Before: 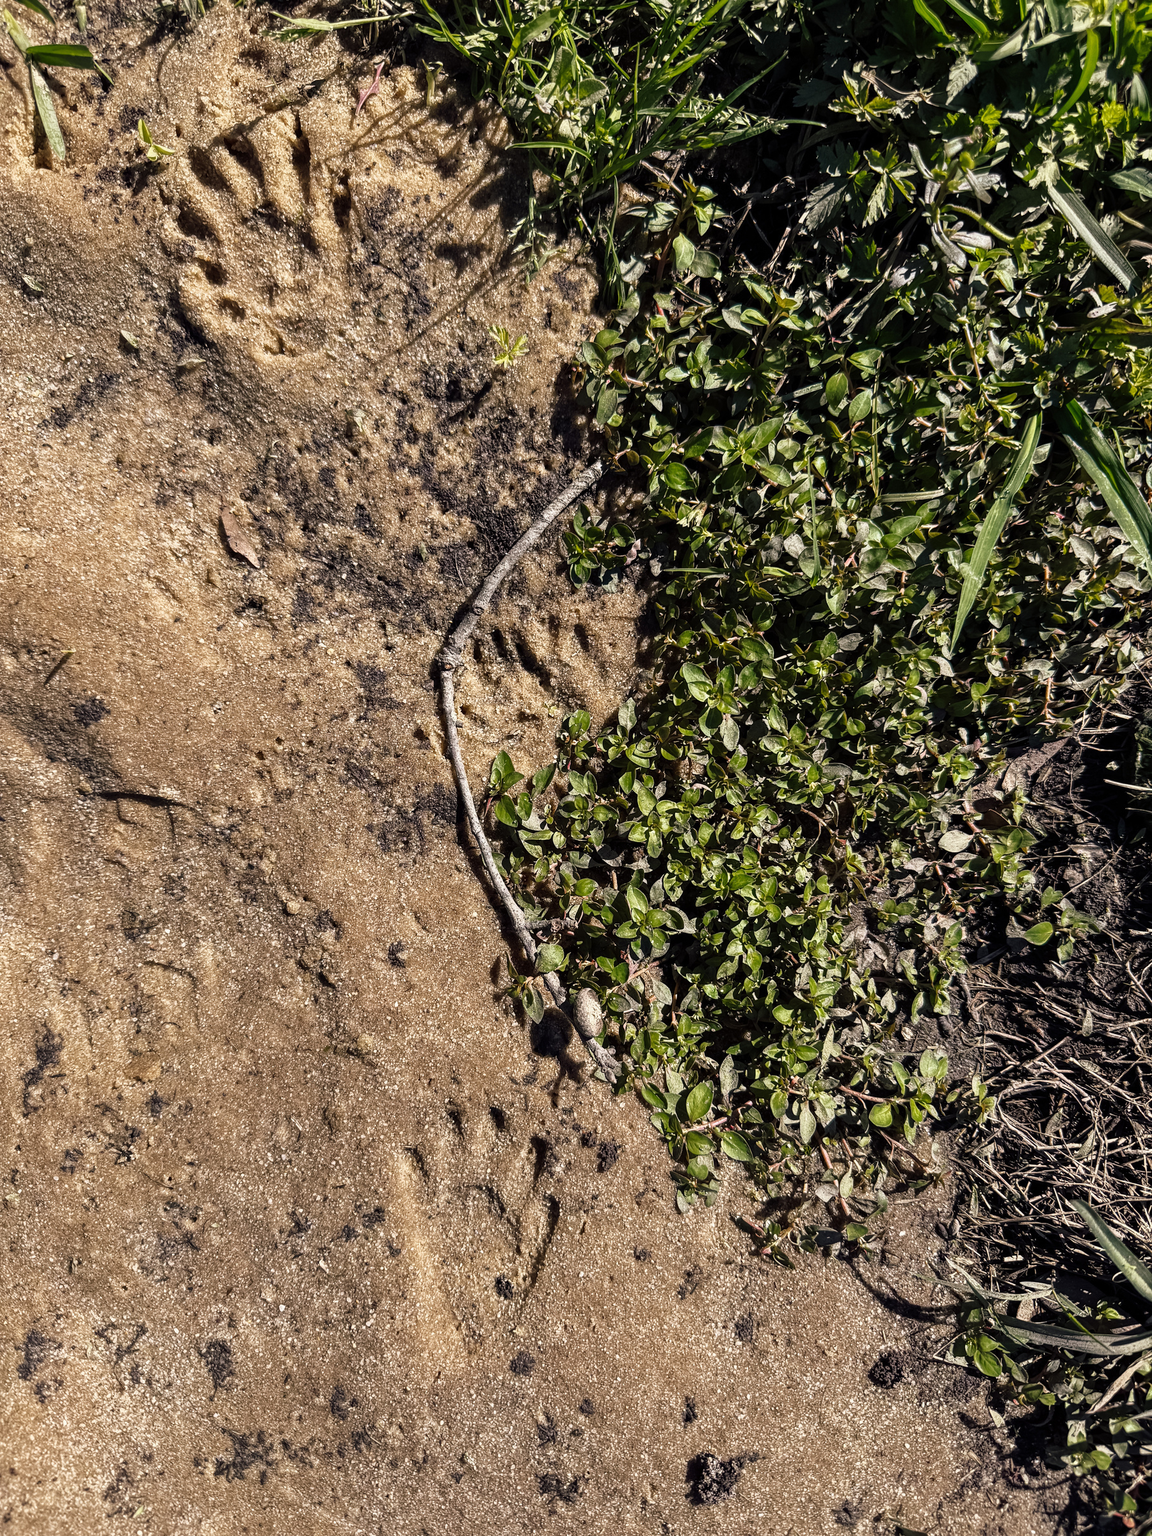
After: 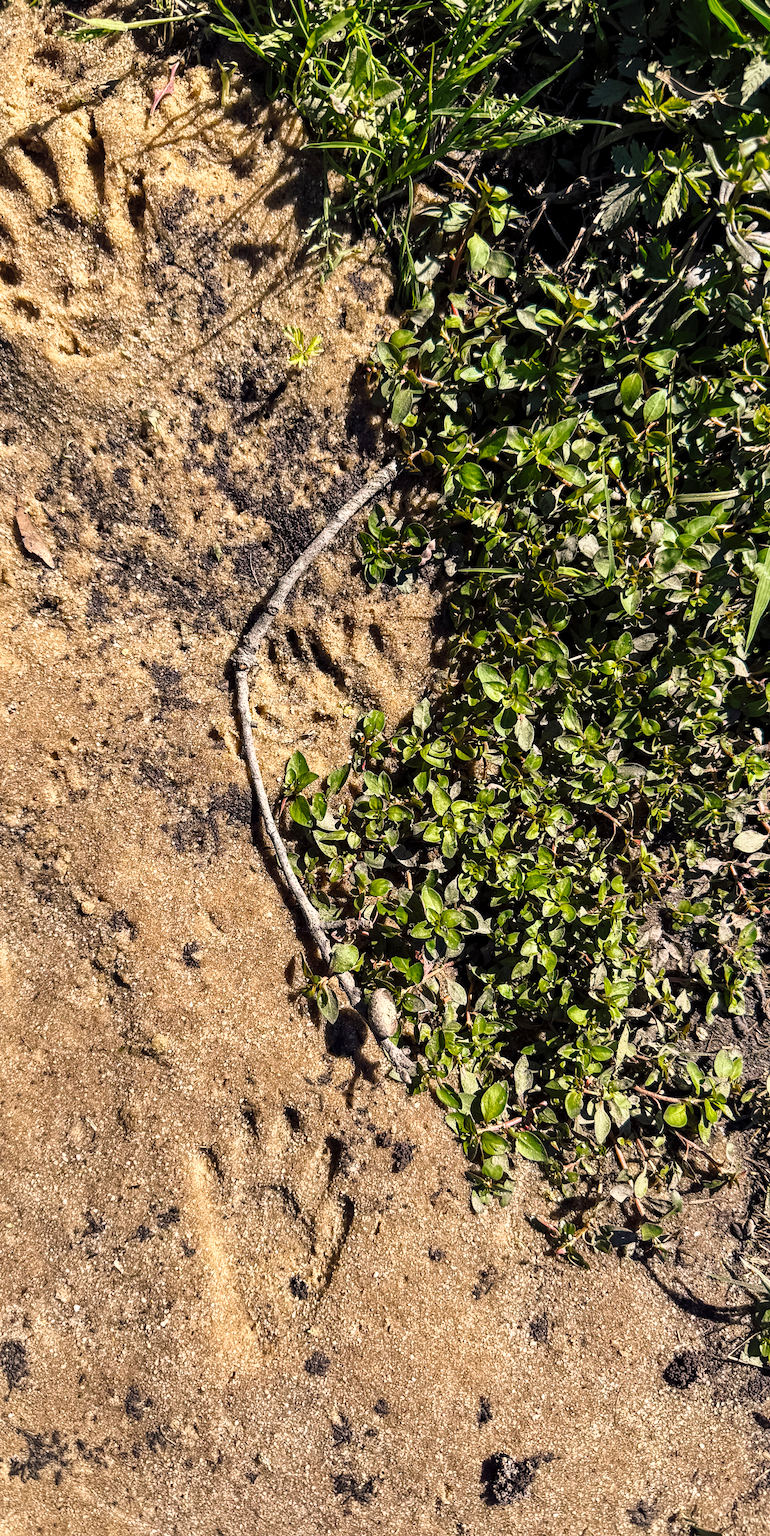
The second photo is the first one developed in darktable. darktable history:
contrast brightness saturation: contrast 0.197, brightness 0.166, saturation 0.219
color balance rgb: linear chroma grading › global chroma 5.872%, perceptual saturation grading › global saturation 5.108%, global vibrance 3.641%
local contrast: mode bilateral grid, contrast 19, coarseness 49, detail 128%, midtone range 0.2
crop and rotate: left 17.84%, right 15.262%
